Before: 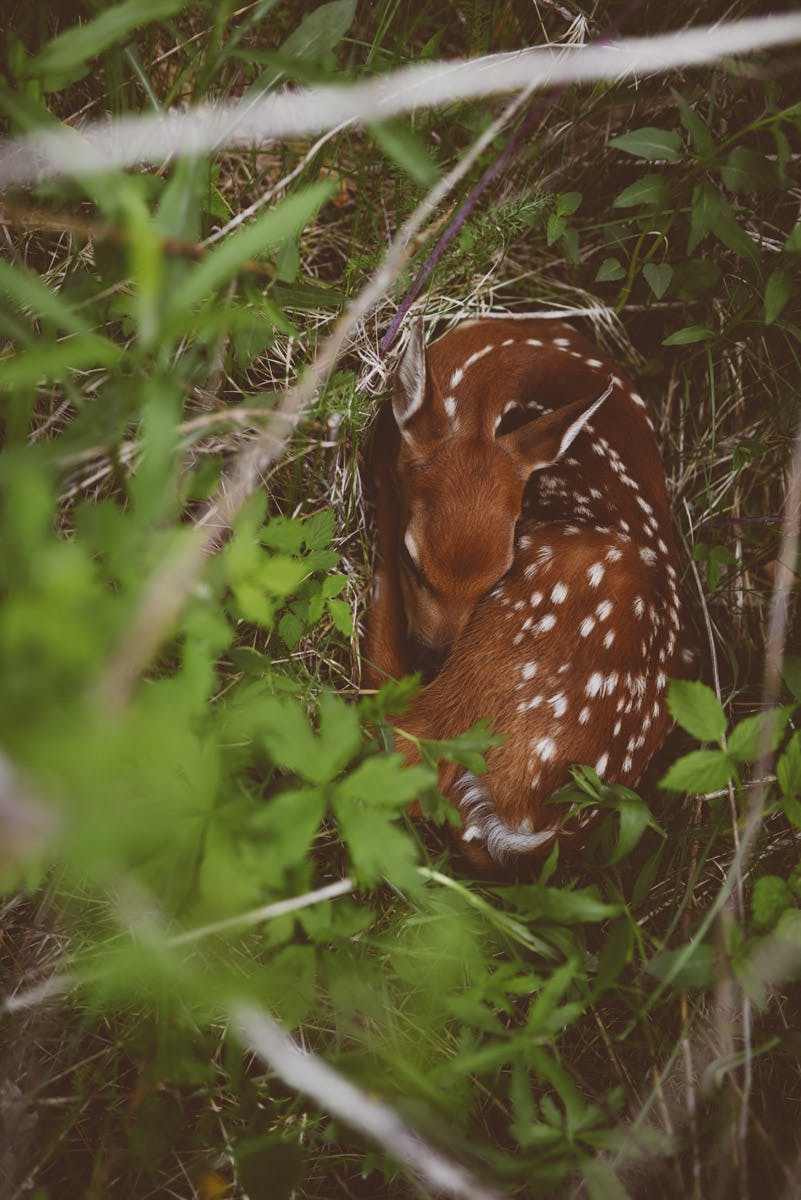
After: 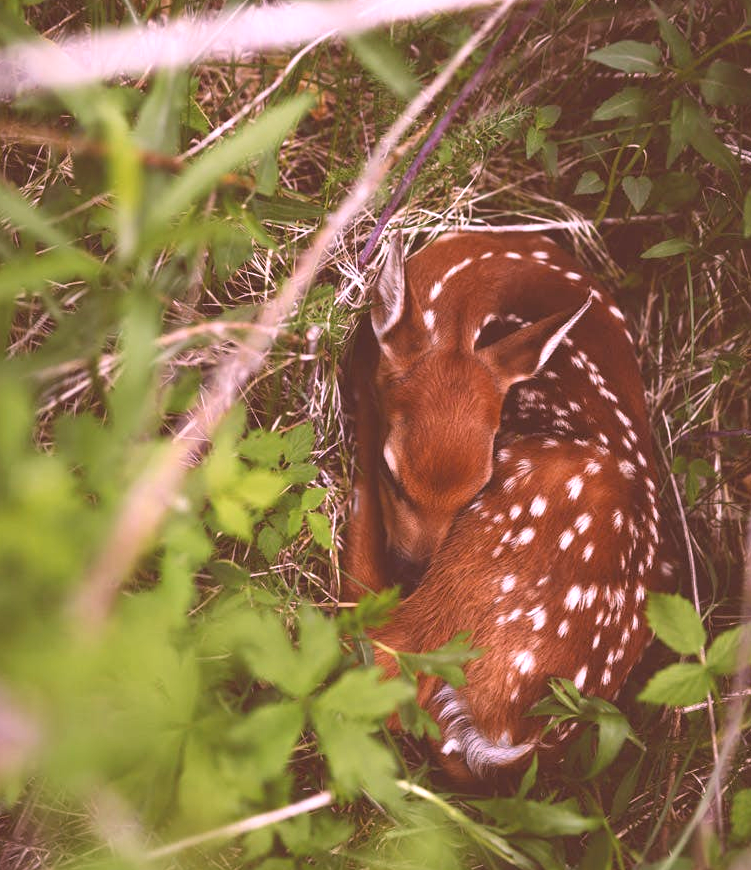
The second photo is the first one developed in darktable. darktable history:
crop: left 2.737%, top 7.287%, right 3.421%, bottom 20.179%
exposure: black level correction 0, exposure 0.7 EV, compensate exposure bias true, compensate highlight preservation false
white balance: red 1.188, blue 1.11
